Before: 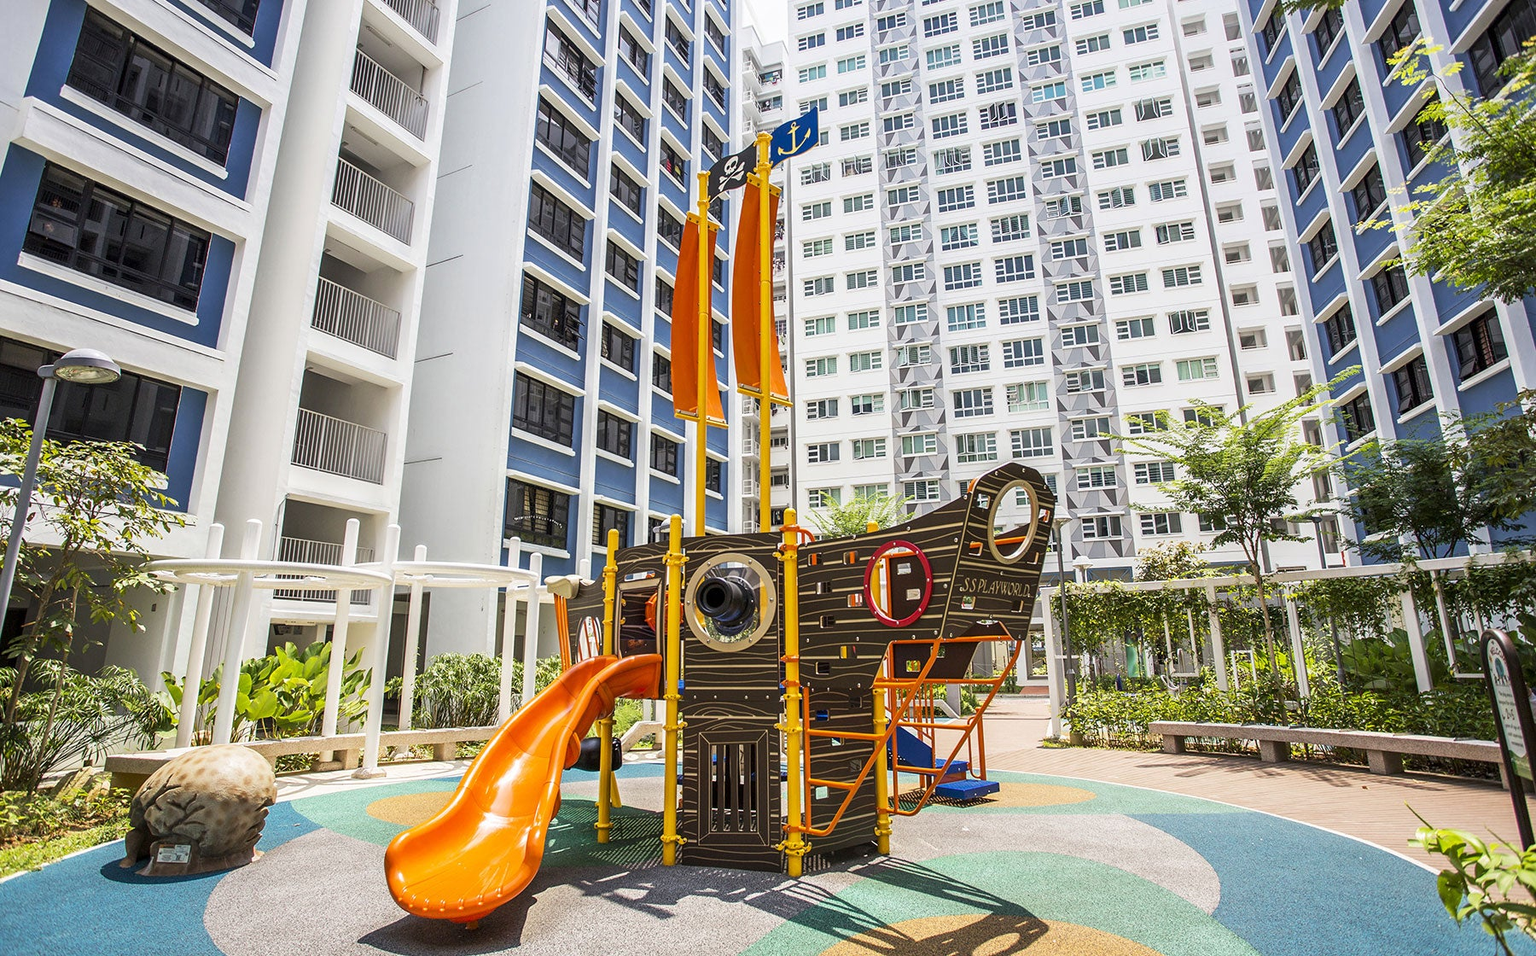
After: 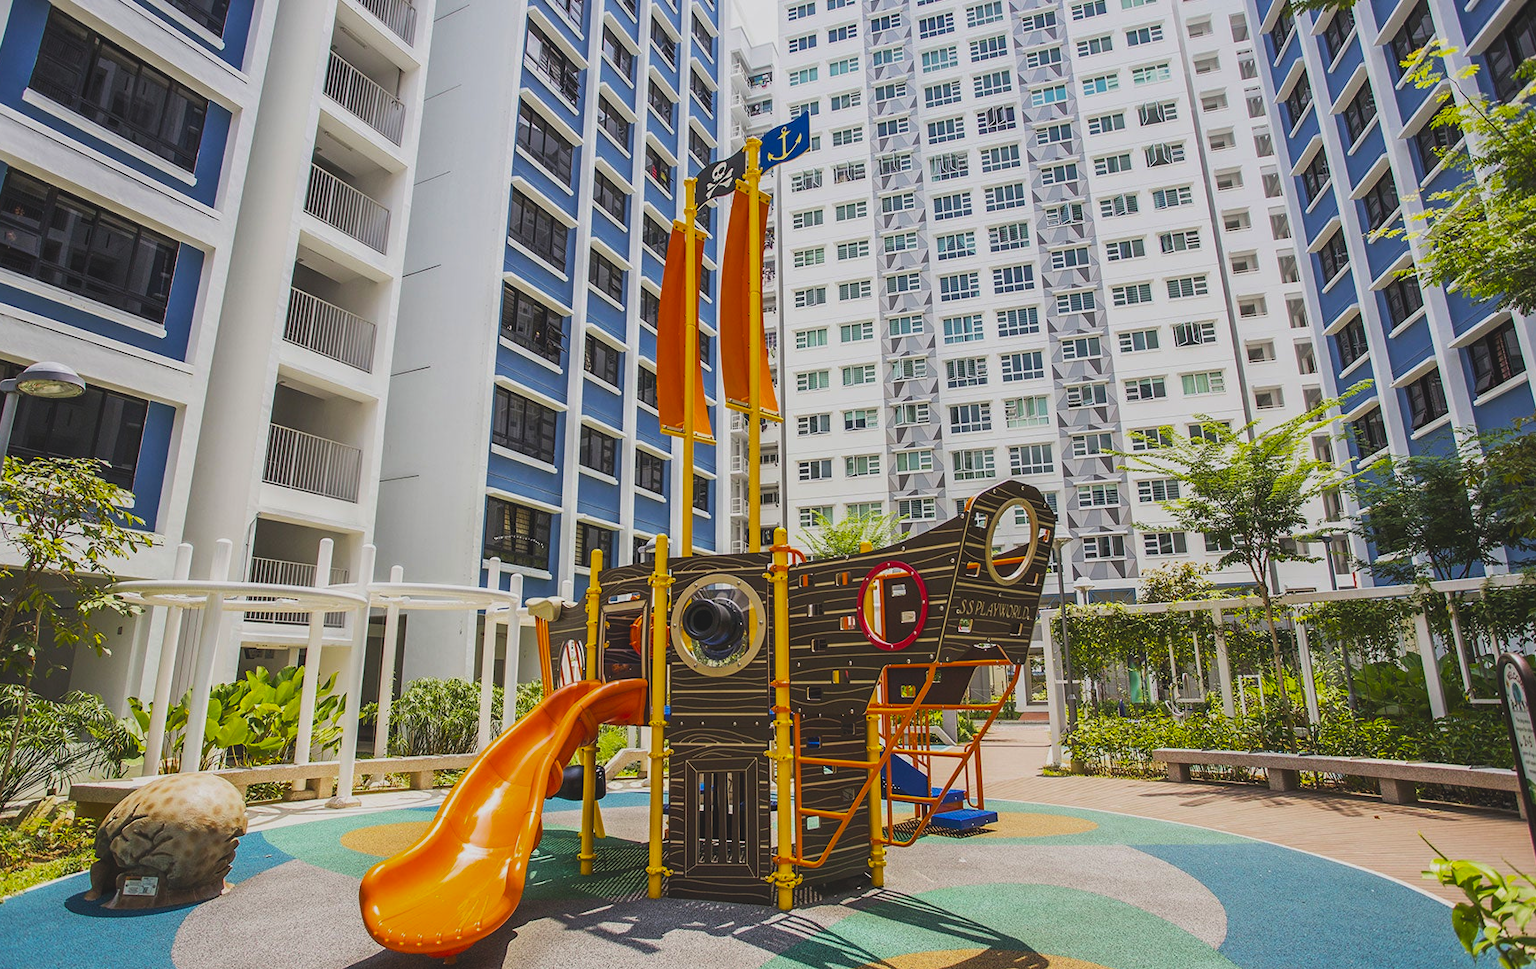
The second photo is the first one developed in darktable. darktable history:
crop and rotate: left 2.536%, right 1.107%, bottom 2.246%
exposure: black level correction -0.015, exposure -0.5 EV, compensate highlight preservation false
color balance rgb: perceptual saturation grading › global saturation 25%, global vibrance 20%
